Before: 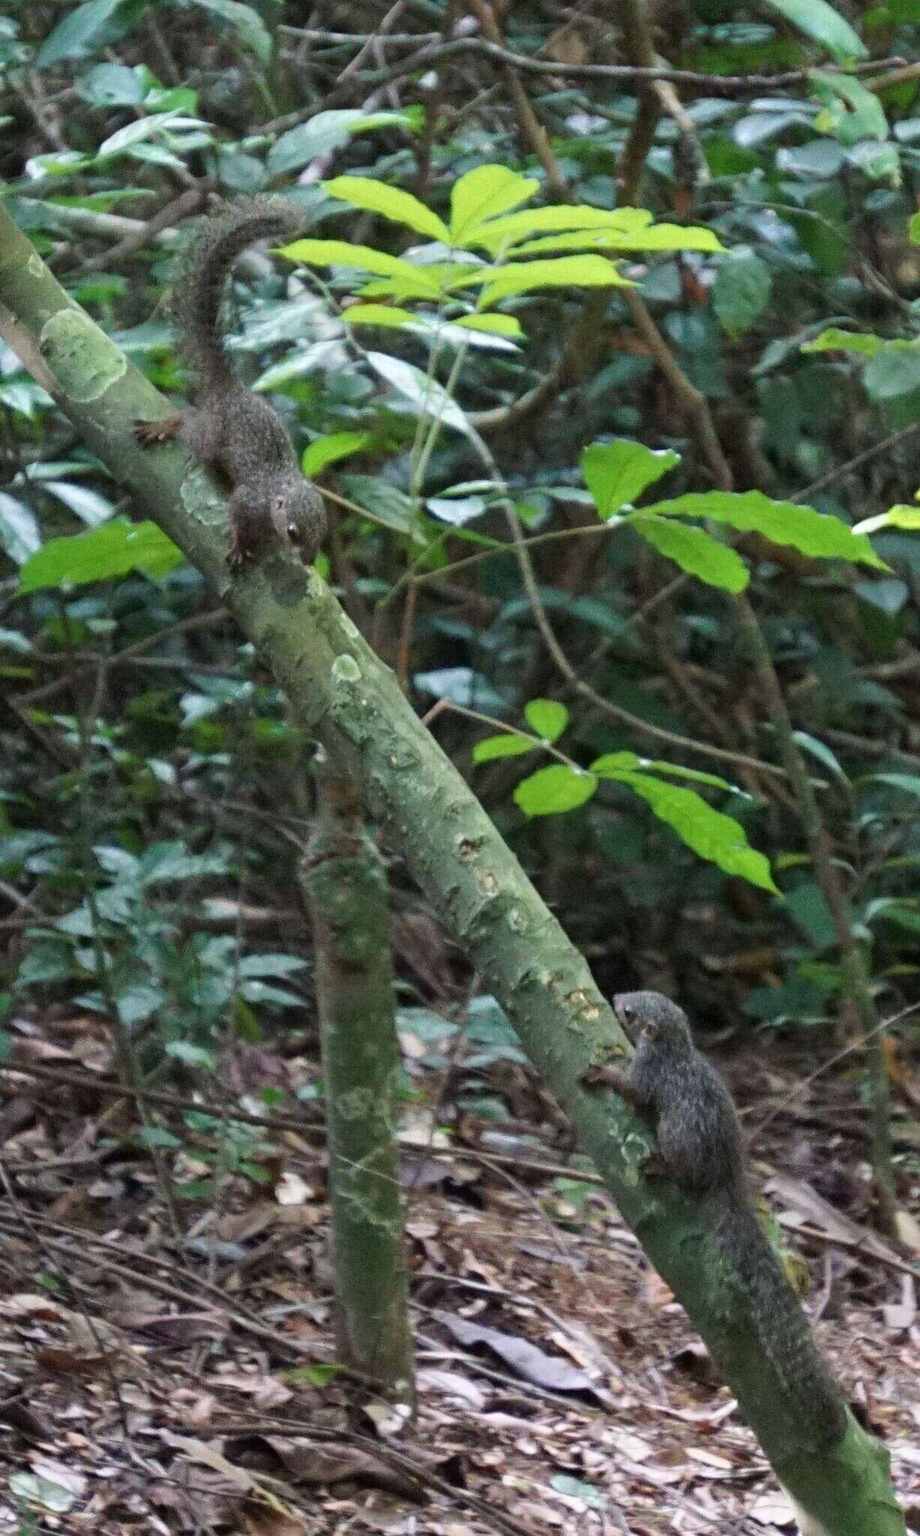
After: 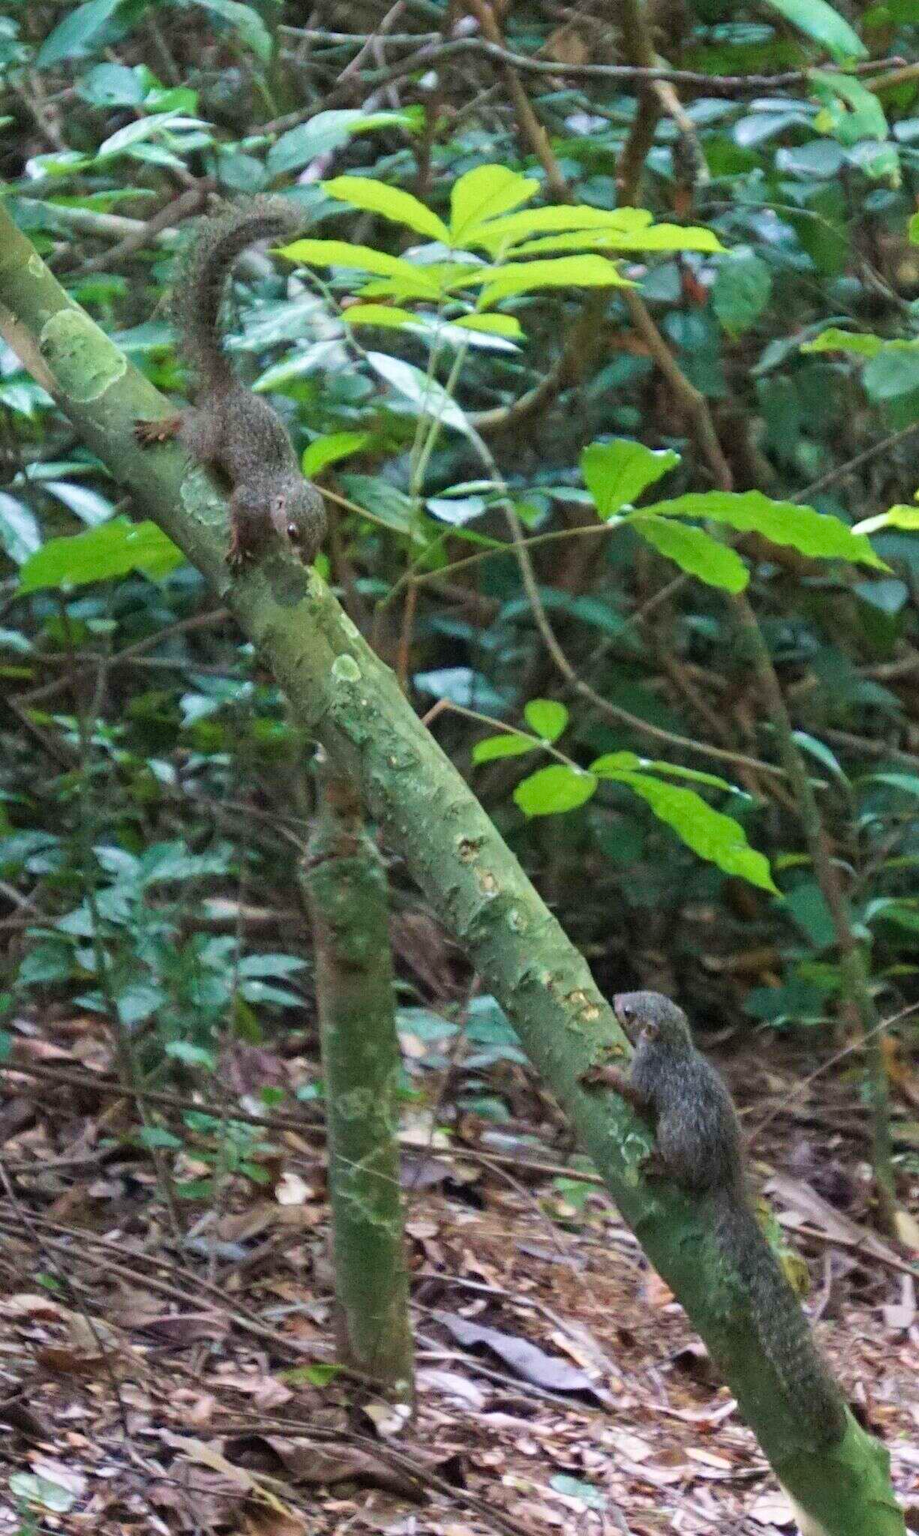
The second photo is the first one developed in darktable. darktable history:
contrast brightness saturation: contrast 0.03, brightness 0.06, saturation 0.13
velvia: on, module defaults
